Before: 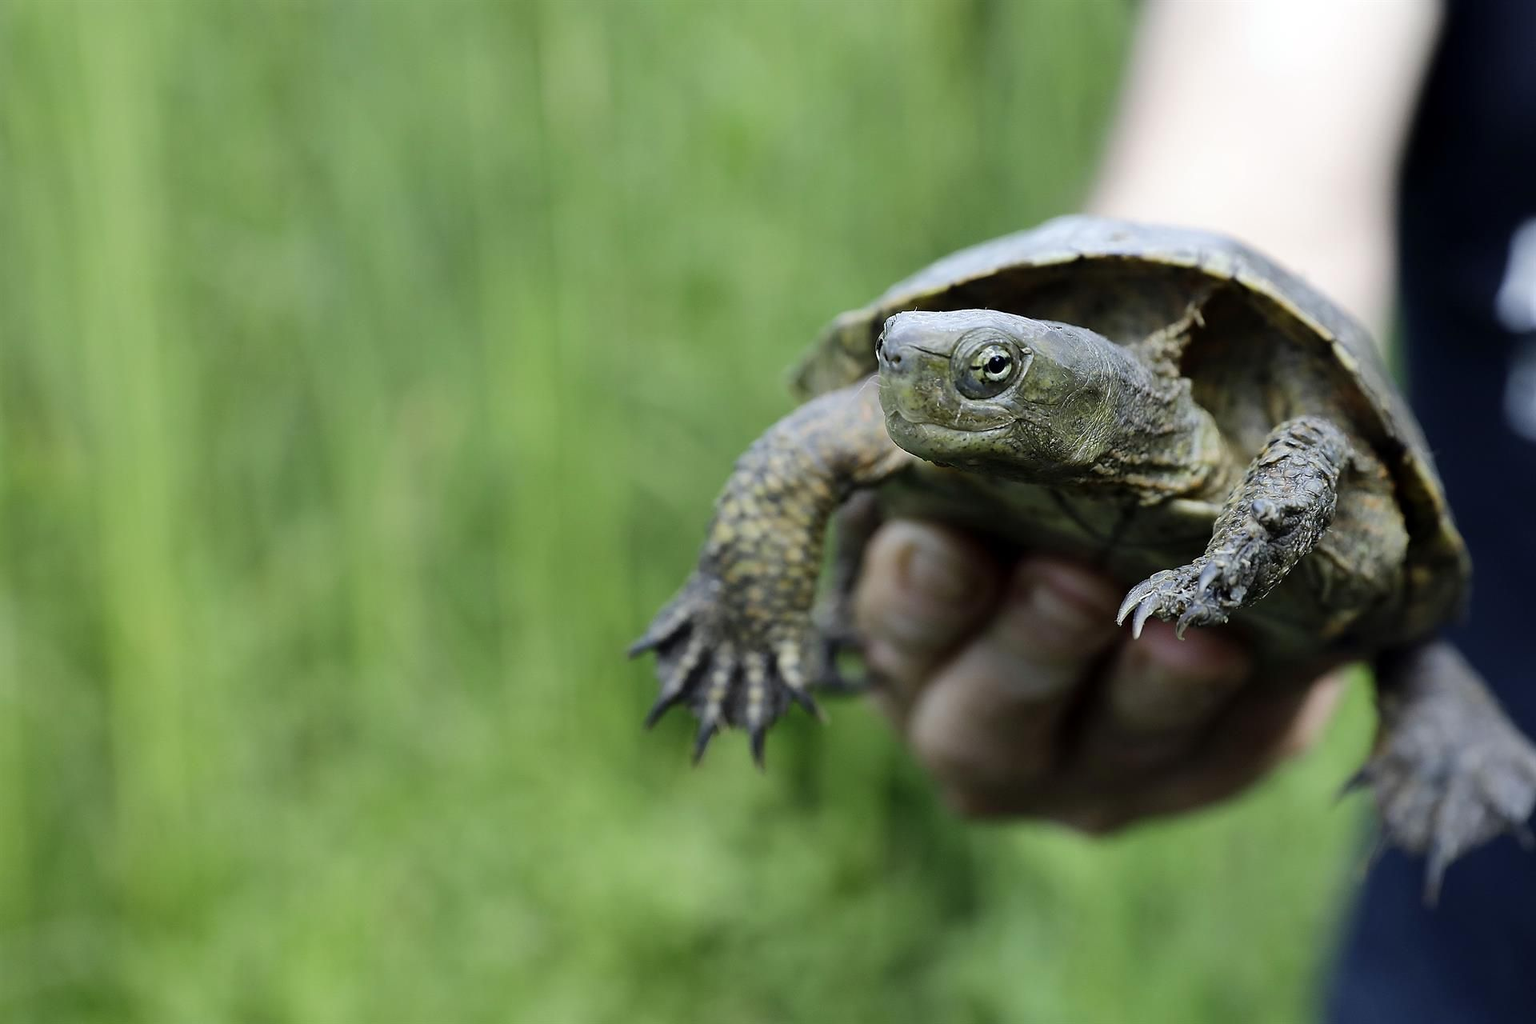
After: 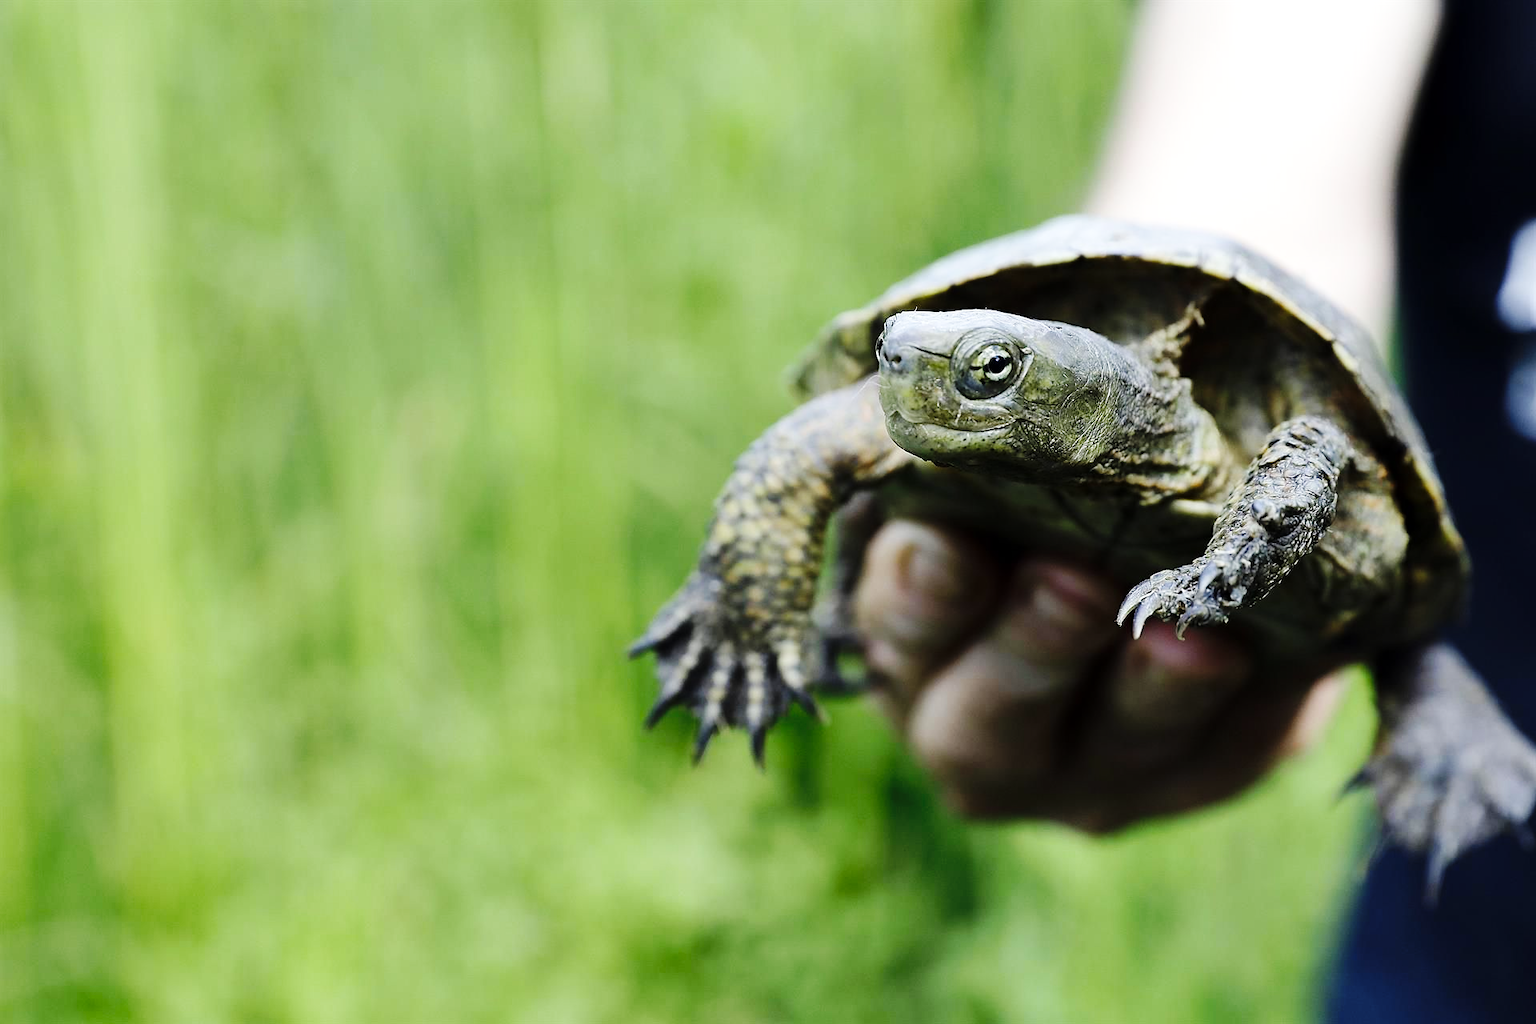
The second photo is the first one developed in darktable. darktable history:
levels: levels [0, 0.492, 0.984]
base curve: curves: ch0 [(0, 0) (0.036, 0.025) (0.121, 0.166) (0.206, 0.329) (0.605, 0.79) (1, 1)], preserve colors none
